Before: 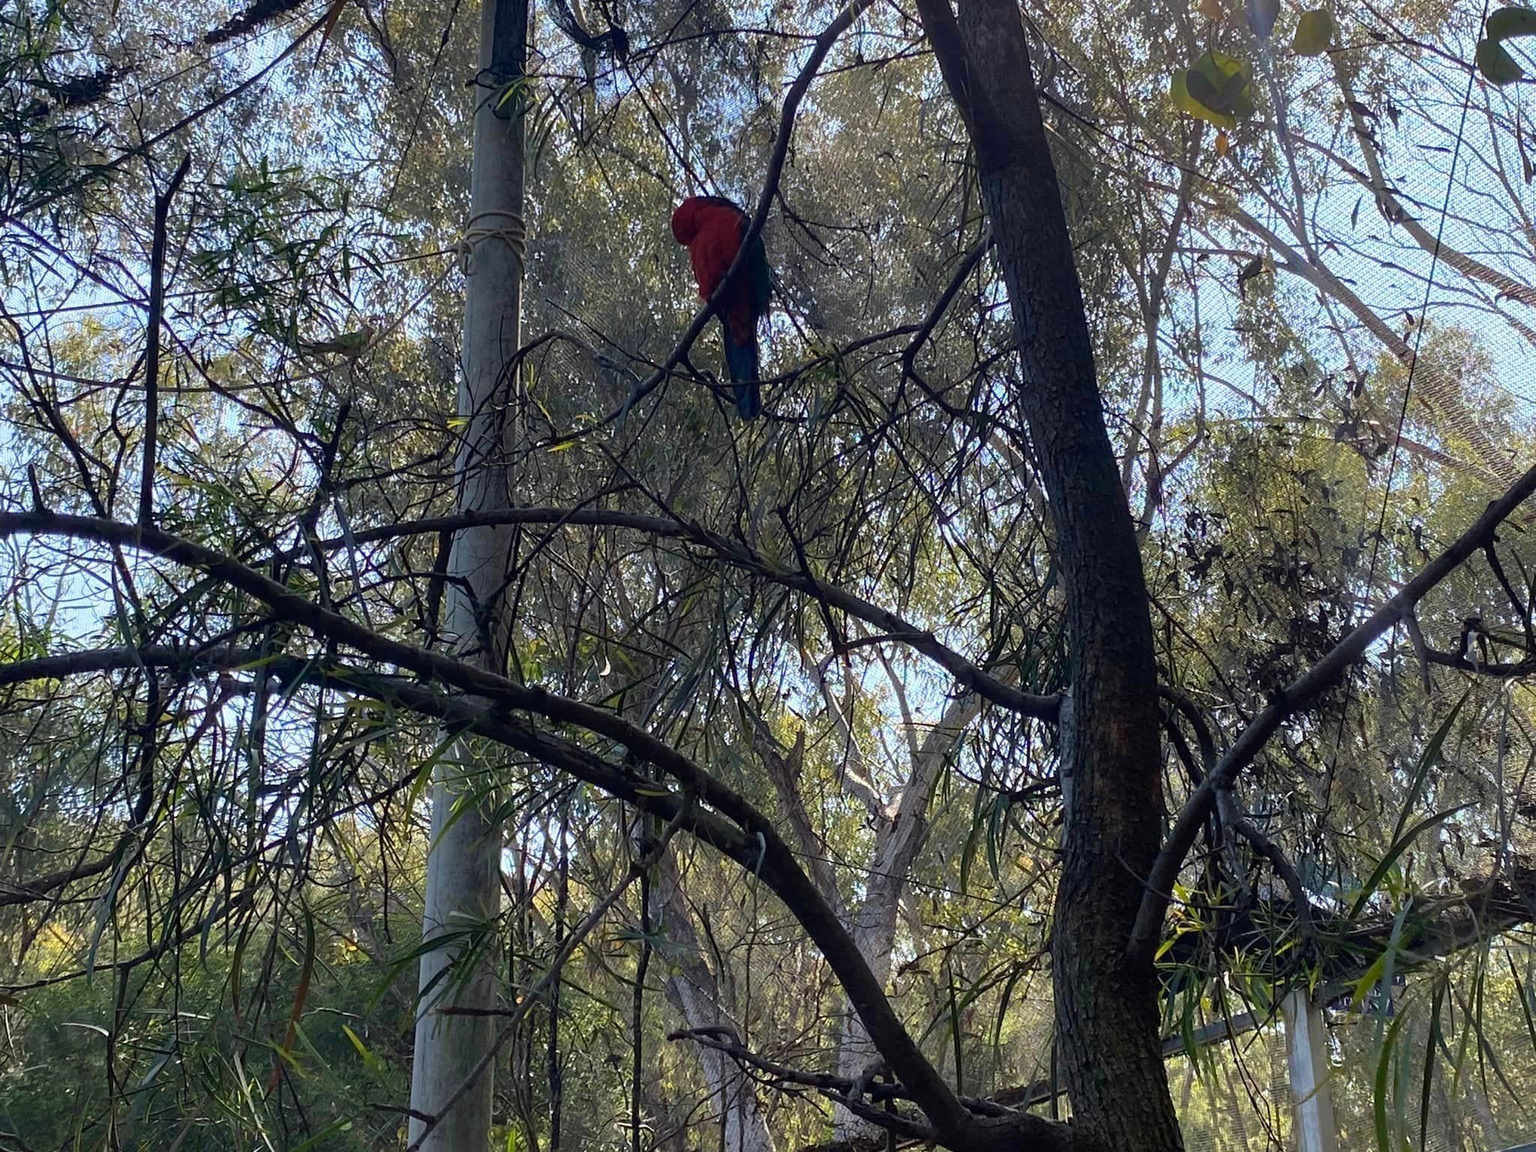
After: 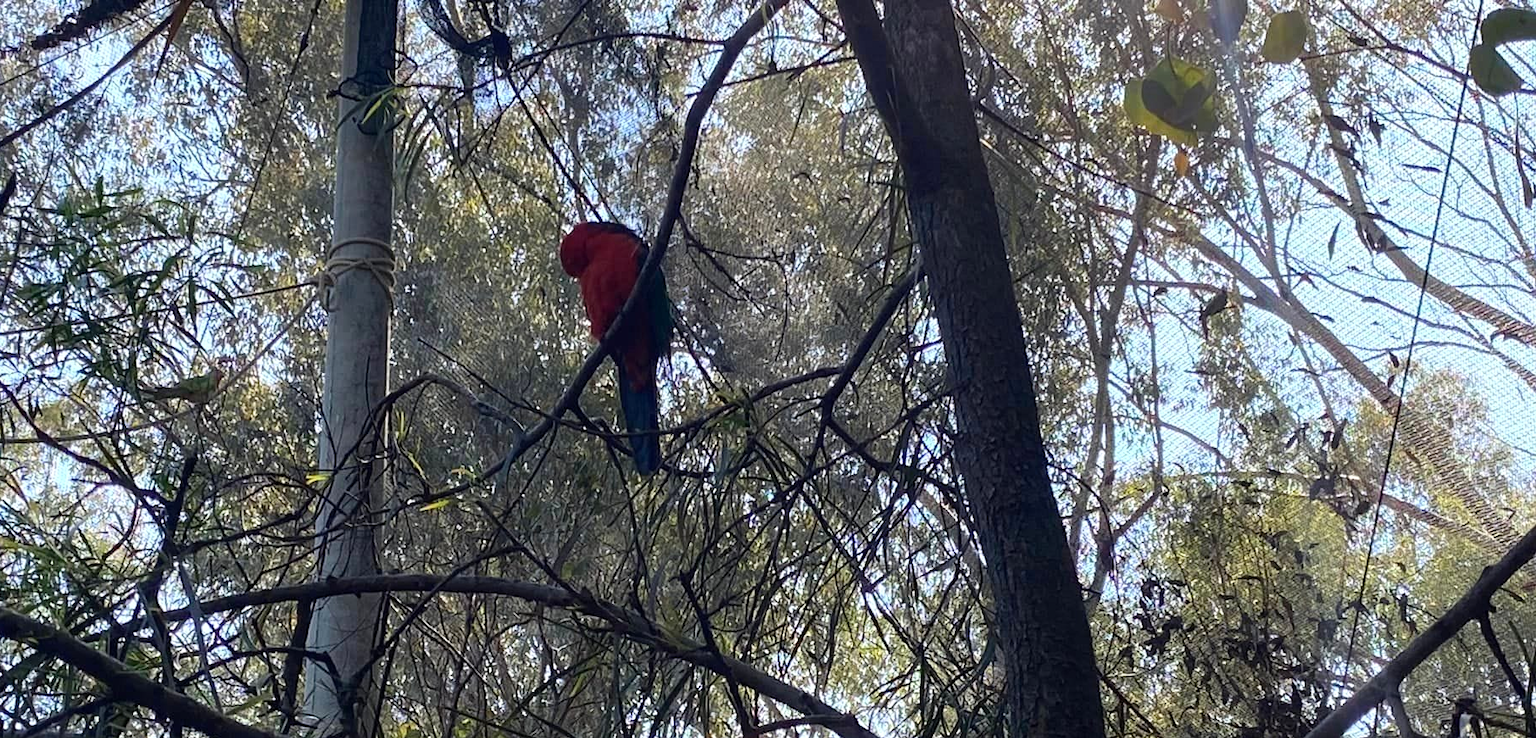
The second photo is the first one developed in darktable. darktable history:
crop and rotate: left 11.513%, bottom 43.243%
contrast brightness saturation: contrast 0.147, brightness 0.05
exposure: exposure 0.201 EV, compensate highlight preservation false
